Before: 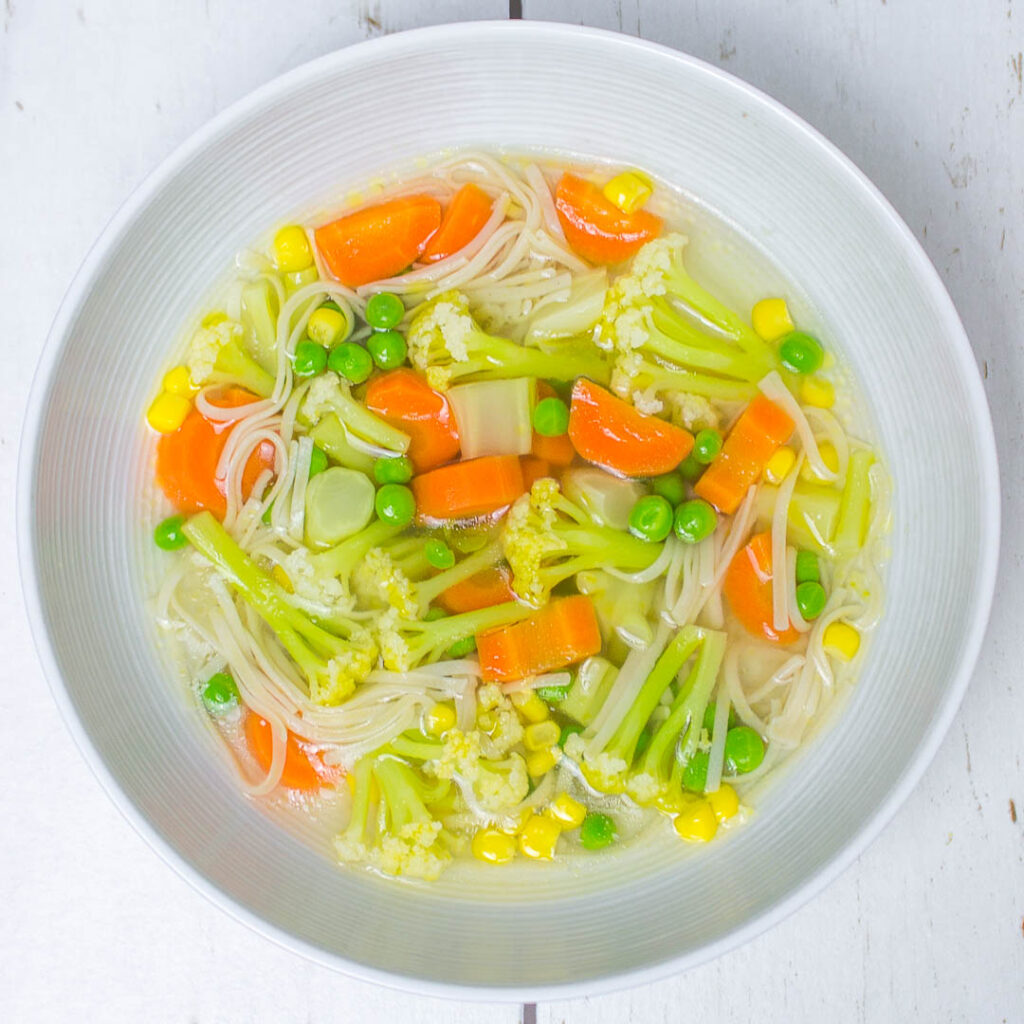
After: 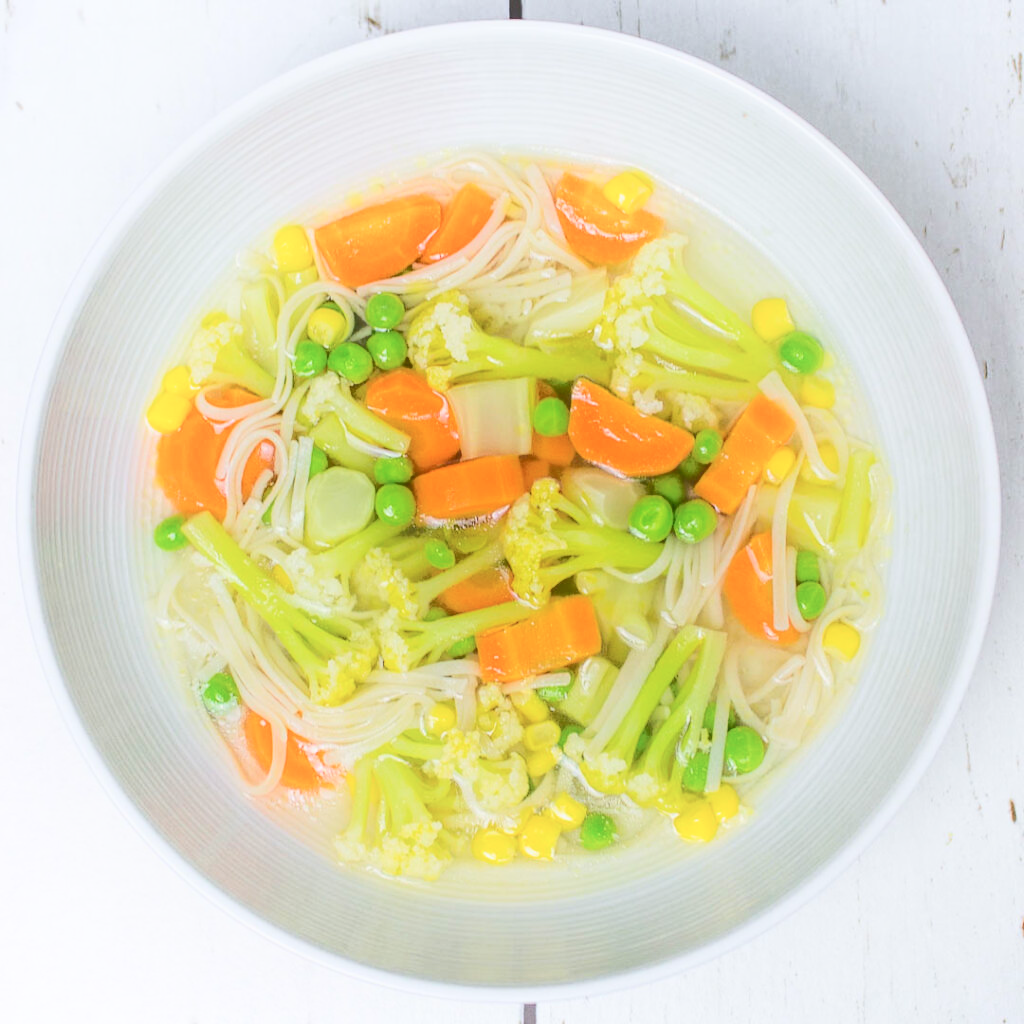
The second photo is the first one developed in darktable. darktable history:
shadows and highlights: shadows -61.69, white point adjustment -5.07, highlights 60.64
